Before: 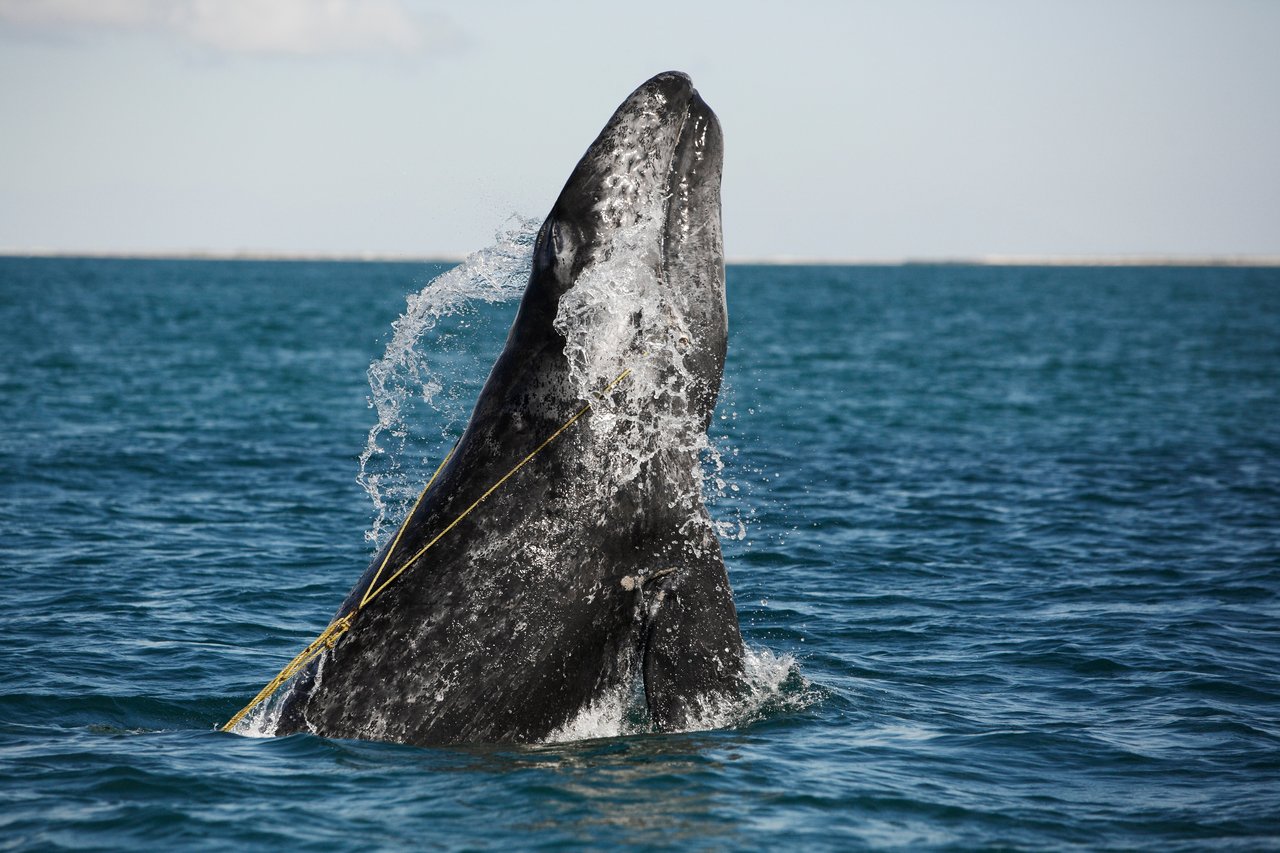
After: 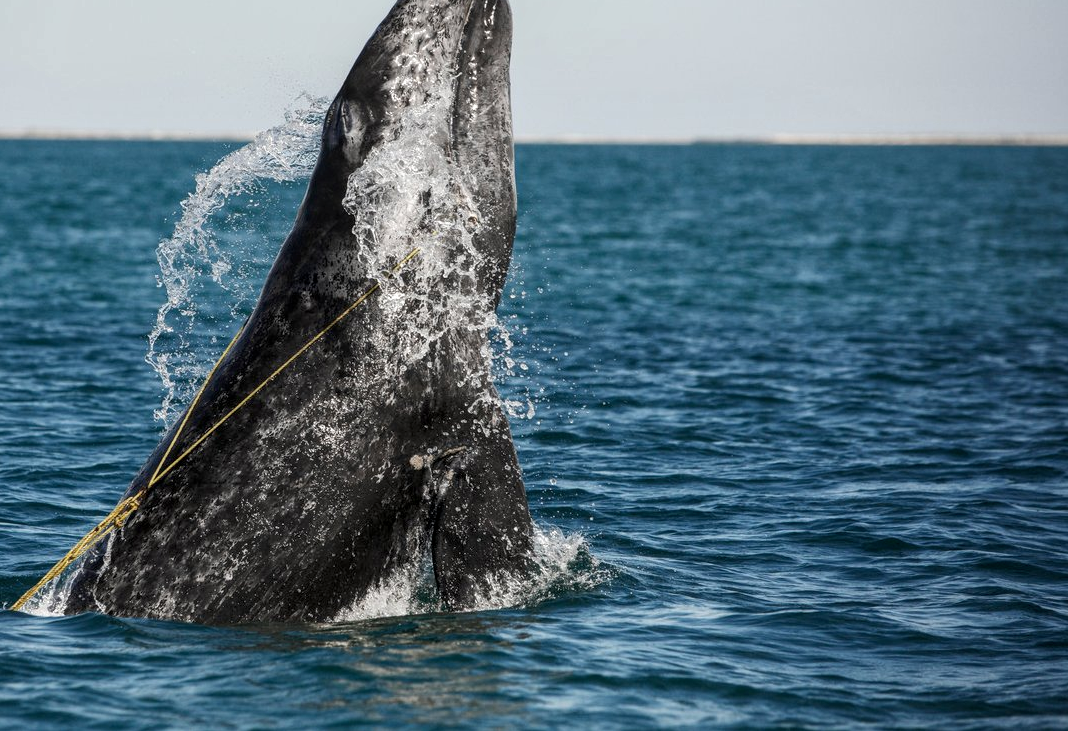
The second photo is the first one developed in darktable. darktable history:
exposure: compensate exposure bias true, compensate highlight preservation false
crop: left 16.541%, top 14.288%
local contrast: on, module defaults
